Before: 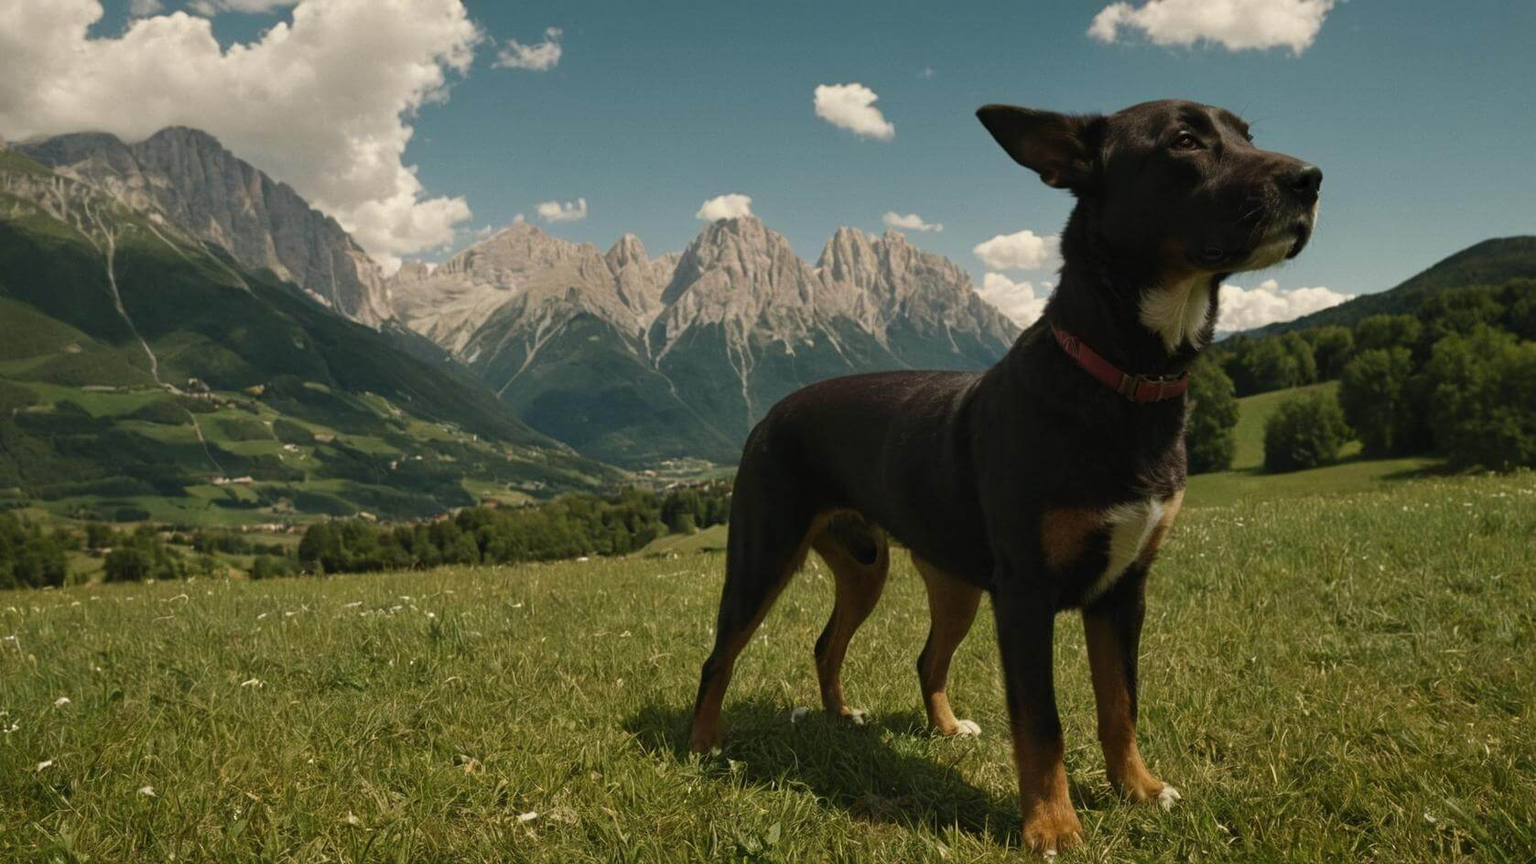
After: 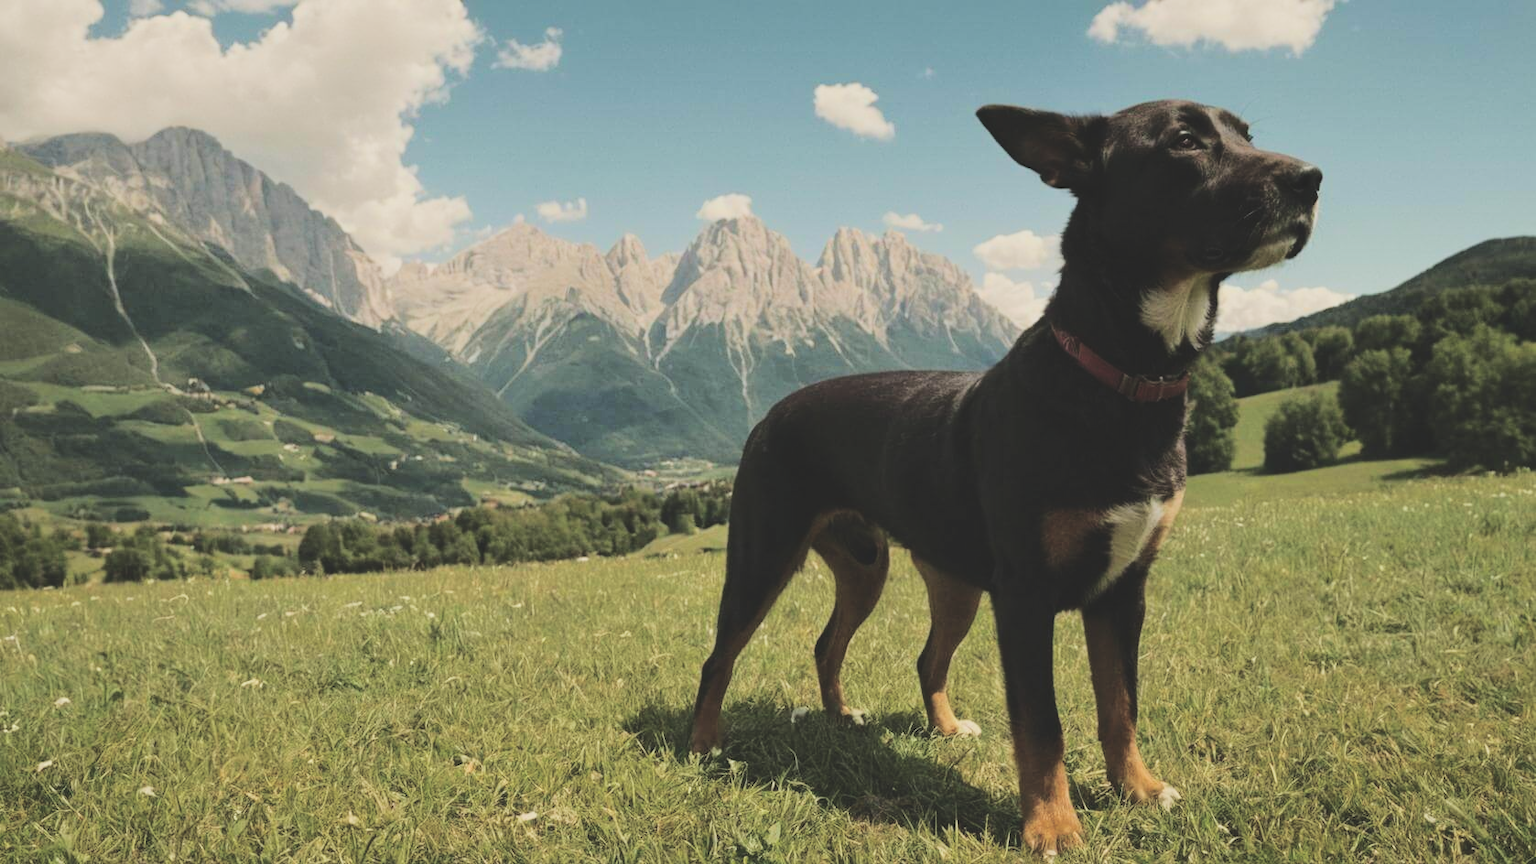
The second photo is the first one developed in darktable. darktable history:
exposure: black level correction -0.025, exposure -0.119 EV, compensate highlight preservation false
filmic rgb: black relative exposure -7.65 EV, white relative exposure 4.56 EV, hardness 3.61
color balance rgb: perceptual saturation grading › global saturation -3.253%, perceptual brilliance grading › global brilliance 9.48%, perceptual brilliance grading › shadows 15.764%, global vibrance 20%
tone curve: curves: ch0 [(0, 0) (0.003, 0.039) (0.011, 0.042) (0.025, 0.048) (0.044, 0.058) (0.069, 0.071) (0.1, 0.089) (0.136, 0.114) (0.177, 0.146) (0.224, 0.199) (0.277, 0.27) (0.335, 0.364) (0.399, 0.47) (0.468, 0.566) (0.543, 0.643) (0.623, 0.73) (0.709, 0.8) (0.801, 0.863) (0.898, 0.925) (1, 1)], color space Lab, independent channels, preserve colors none
